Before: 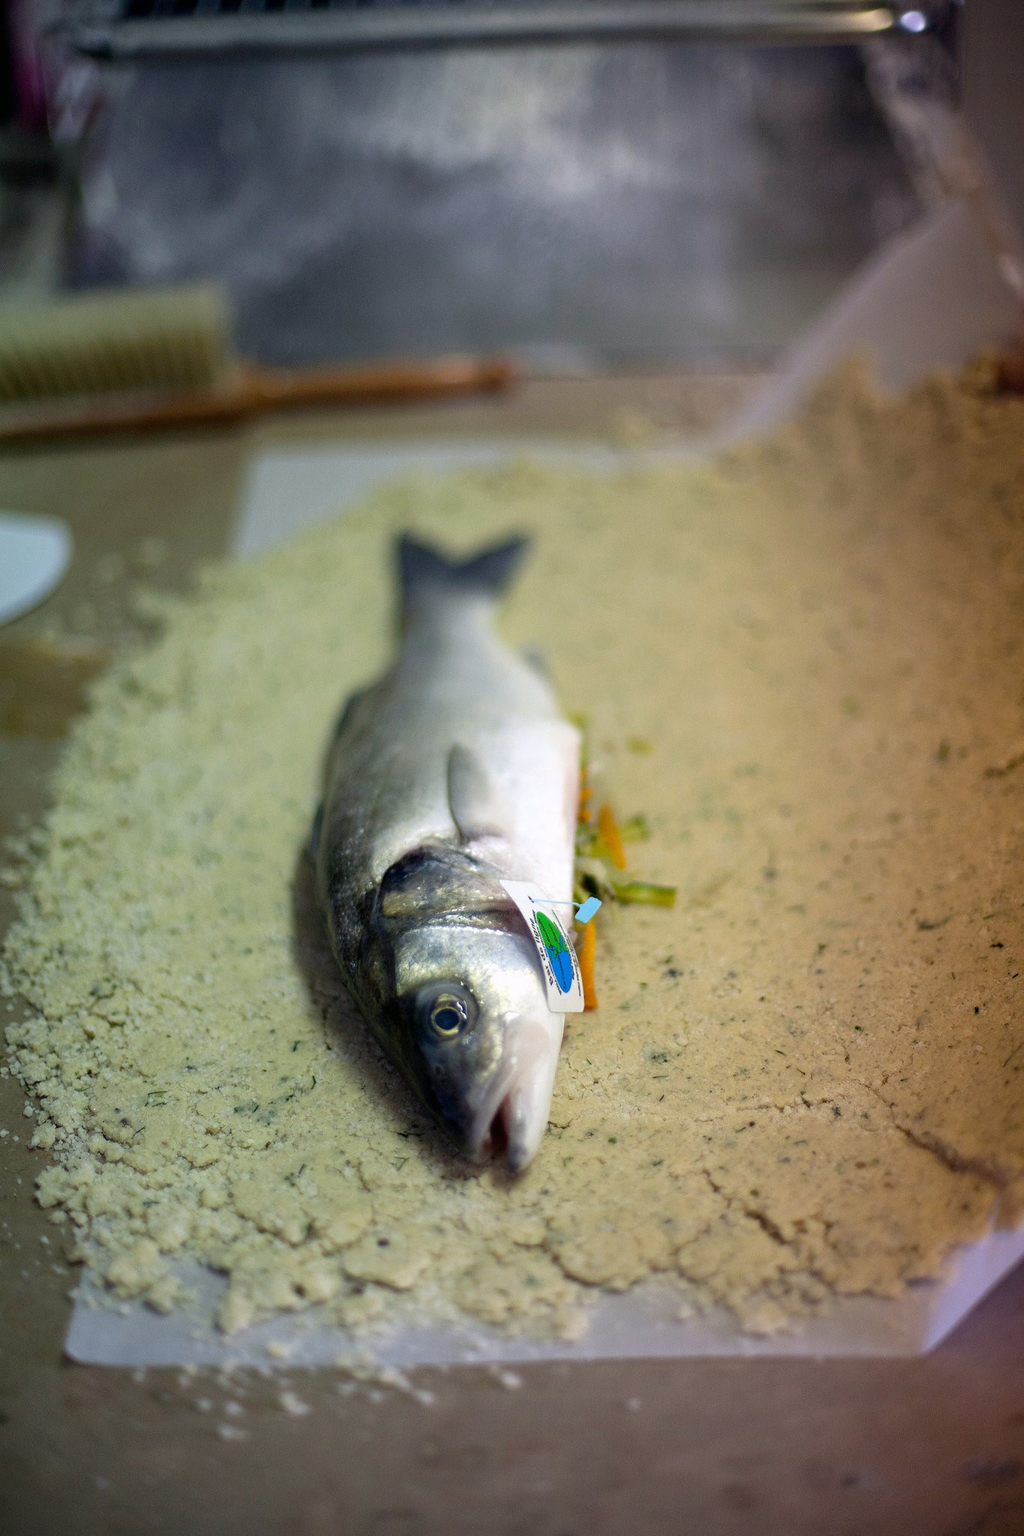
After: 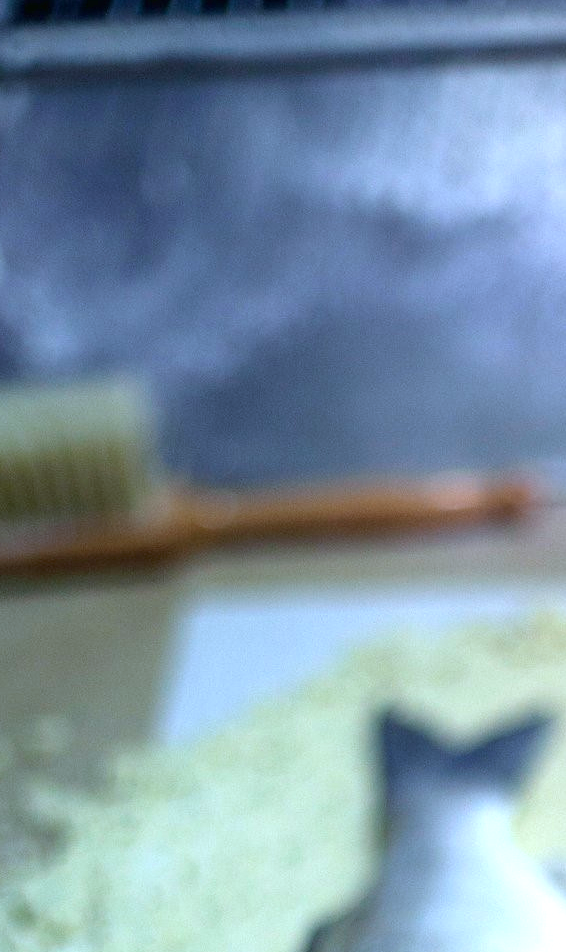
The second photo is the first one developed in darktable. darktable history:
color calibration: illuminant custom, x 0.39, y 0.392, temperature 3853.71 K
exposure: black level correction 0, exposure 0.949 EV, compensate exposure bias true, compensate highlight preservation false
crop and rotate: left 11.166%, top 0.096%, right 47.377%, bottom 53.415%
